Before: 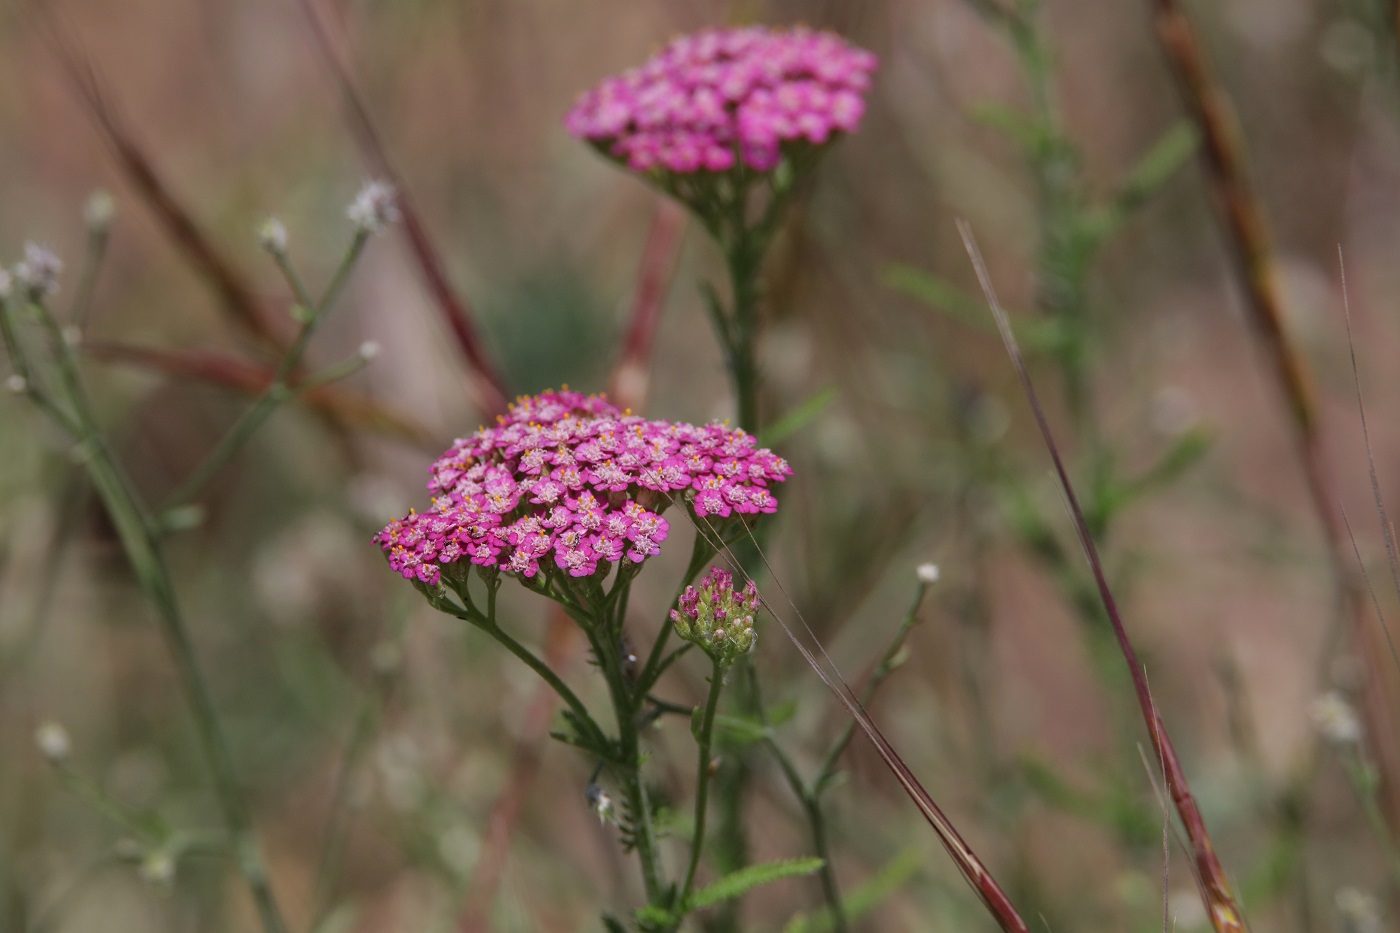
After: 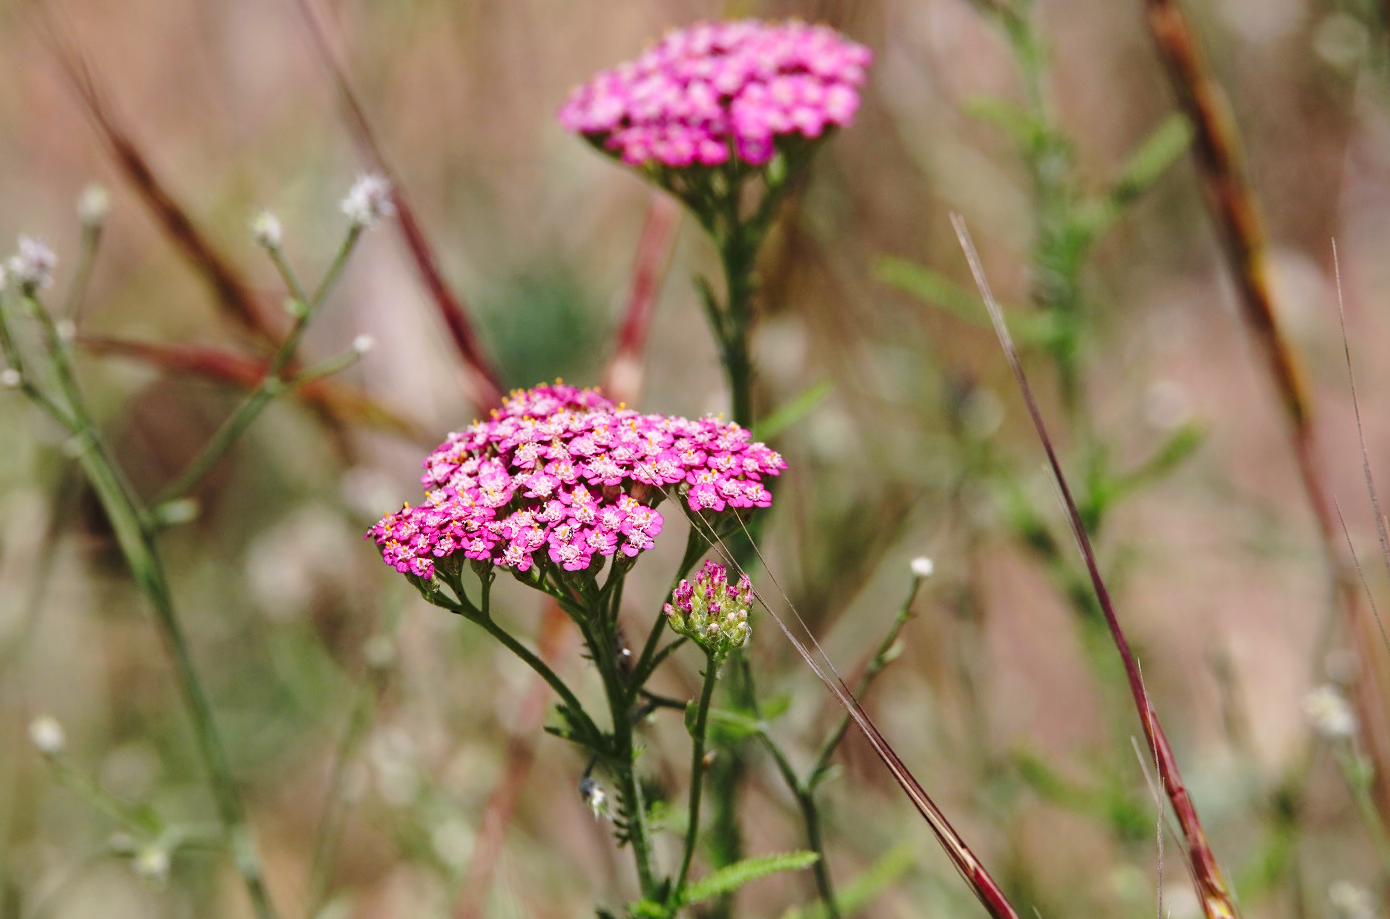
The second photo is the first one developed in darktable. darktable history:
contrast equalizer: octaves 7, y [[0.5, 0.504, 0.515, 0.527, 0.535, 0.534], [0.5 ×6], [0.491, 0.387, 0.179, 0.068, 0.068, 0.068], [0 ×5, 0.023], [0 ×6]]
crop: left 0.482%, top 0.668%, right 0.214%, bottom 0.78%
base curve: curves: ch0 [(0, 0) (0.036, 0.037) (0.121, 0.228) (0.46, 0.76) (0.859, 0.983) (1, 1)], preserve colors none
